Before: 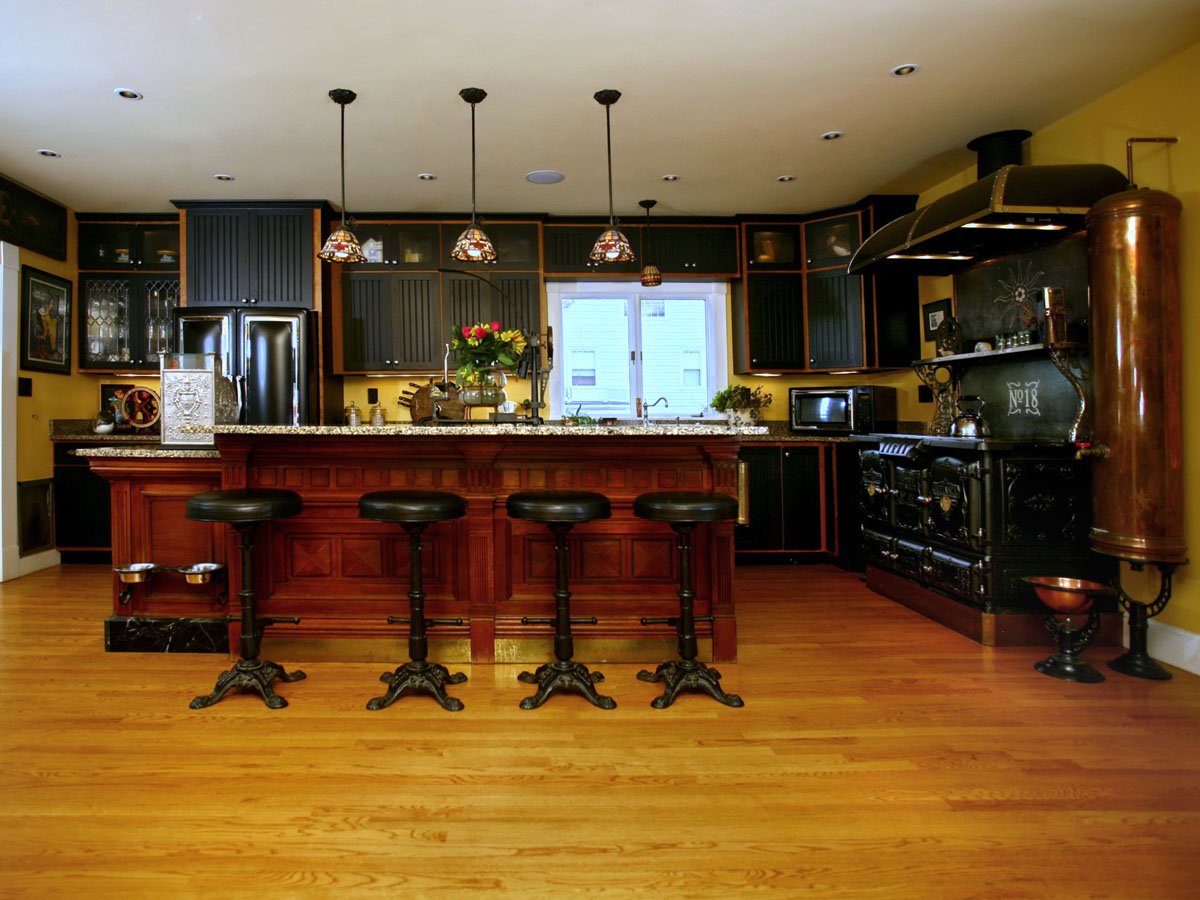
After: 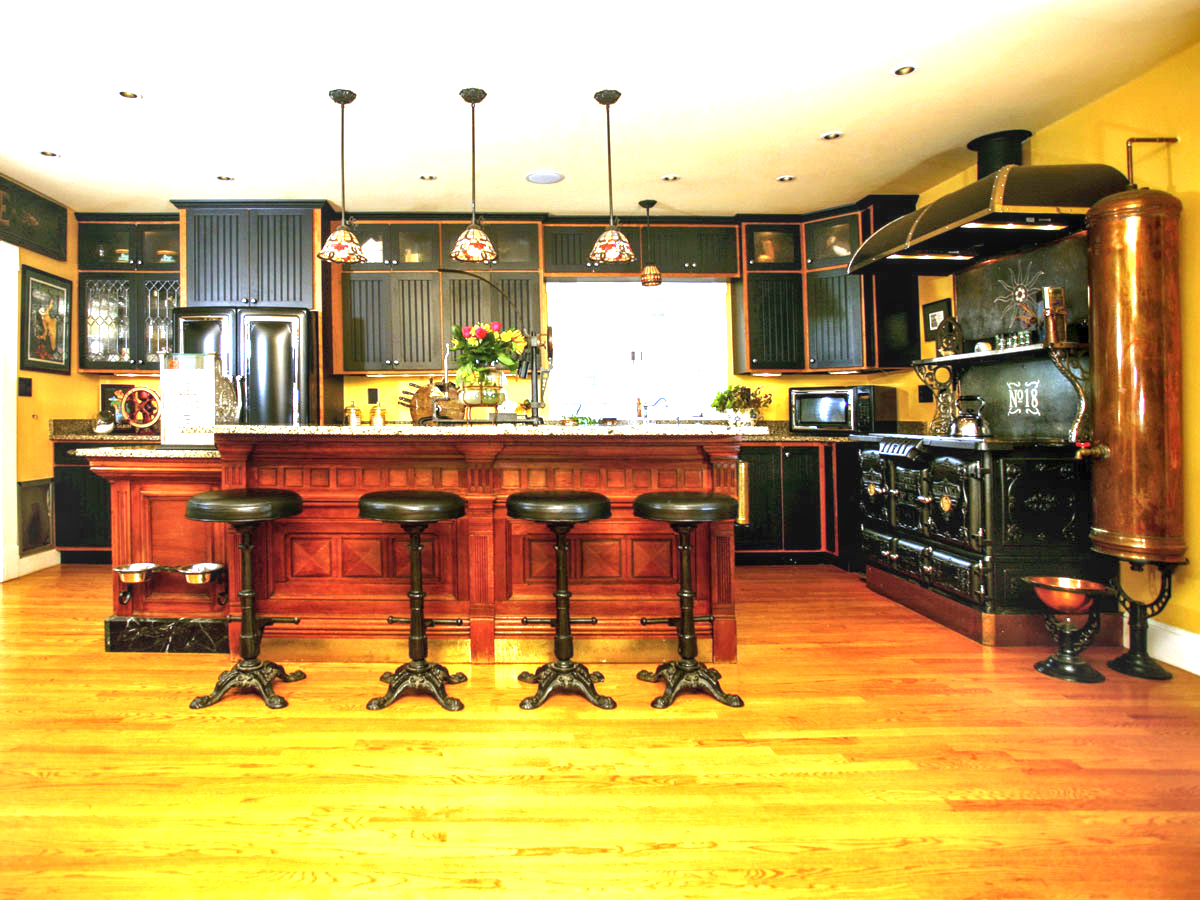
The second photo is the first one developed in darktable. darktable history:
local contrast: on, module defaults
exposure: black level correction 0, exposure 2.111 EV, compensate highlight preservation false
